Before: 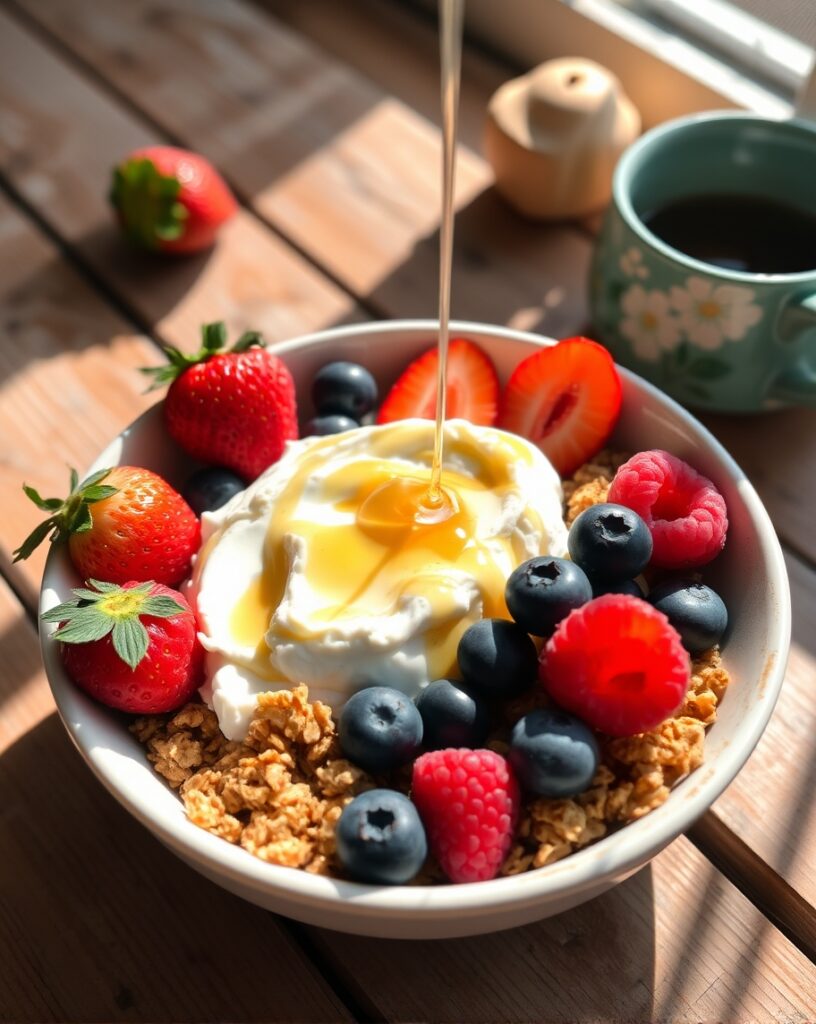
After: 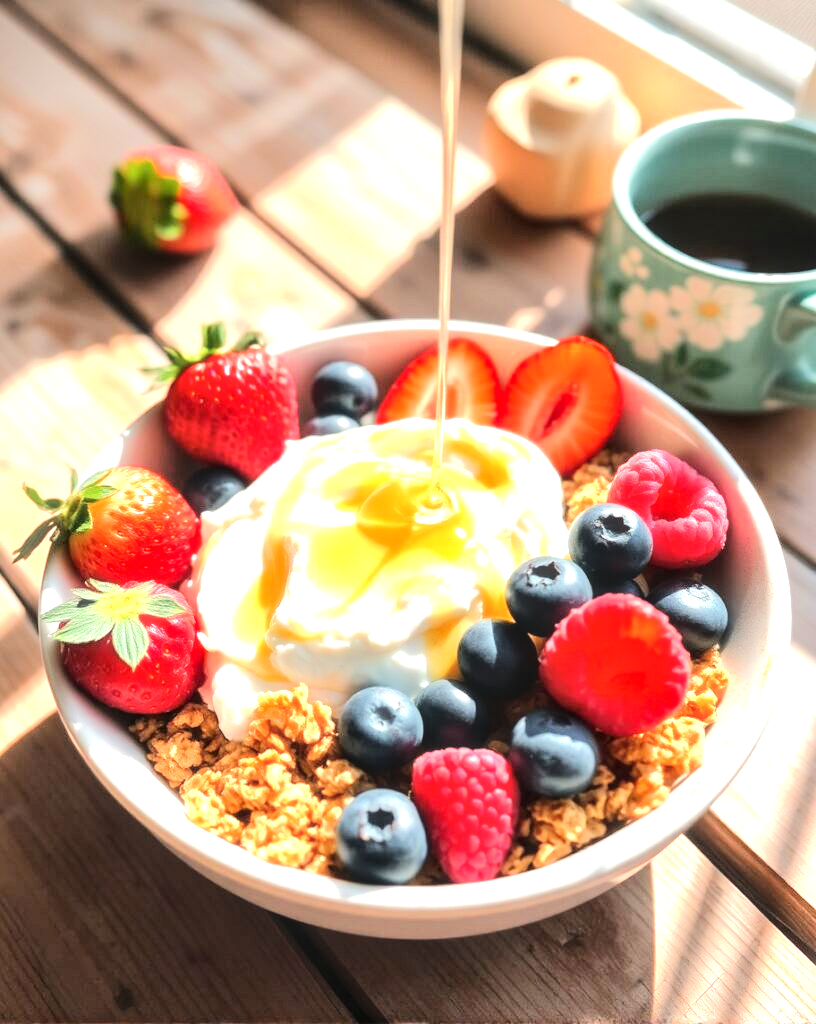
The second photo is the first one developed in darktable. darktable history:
haze removal: strength -0.055, compatibility mode true, adaptive false
local contrast: on, module defaults
exposure: black level correction 0, exposure 1 EV, compensate exposure bias true, compensate highlight preservation false
tone equalizer: -7 EV 0.15 EV, -6 EV 0.64 EV, -5 EV 1.15 EV, -4 EV 1.29 EV, -3 EV 1.13 EV, -2 EV 0.6 EV, -1 EV 0.148 EV, edges refinement/feathering 500, mask exposure compensation -1.57 EV, preserve details no
